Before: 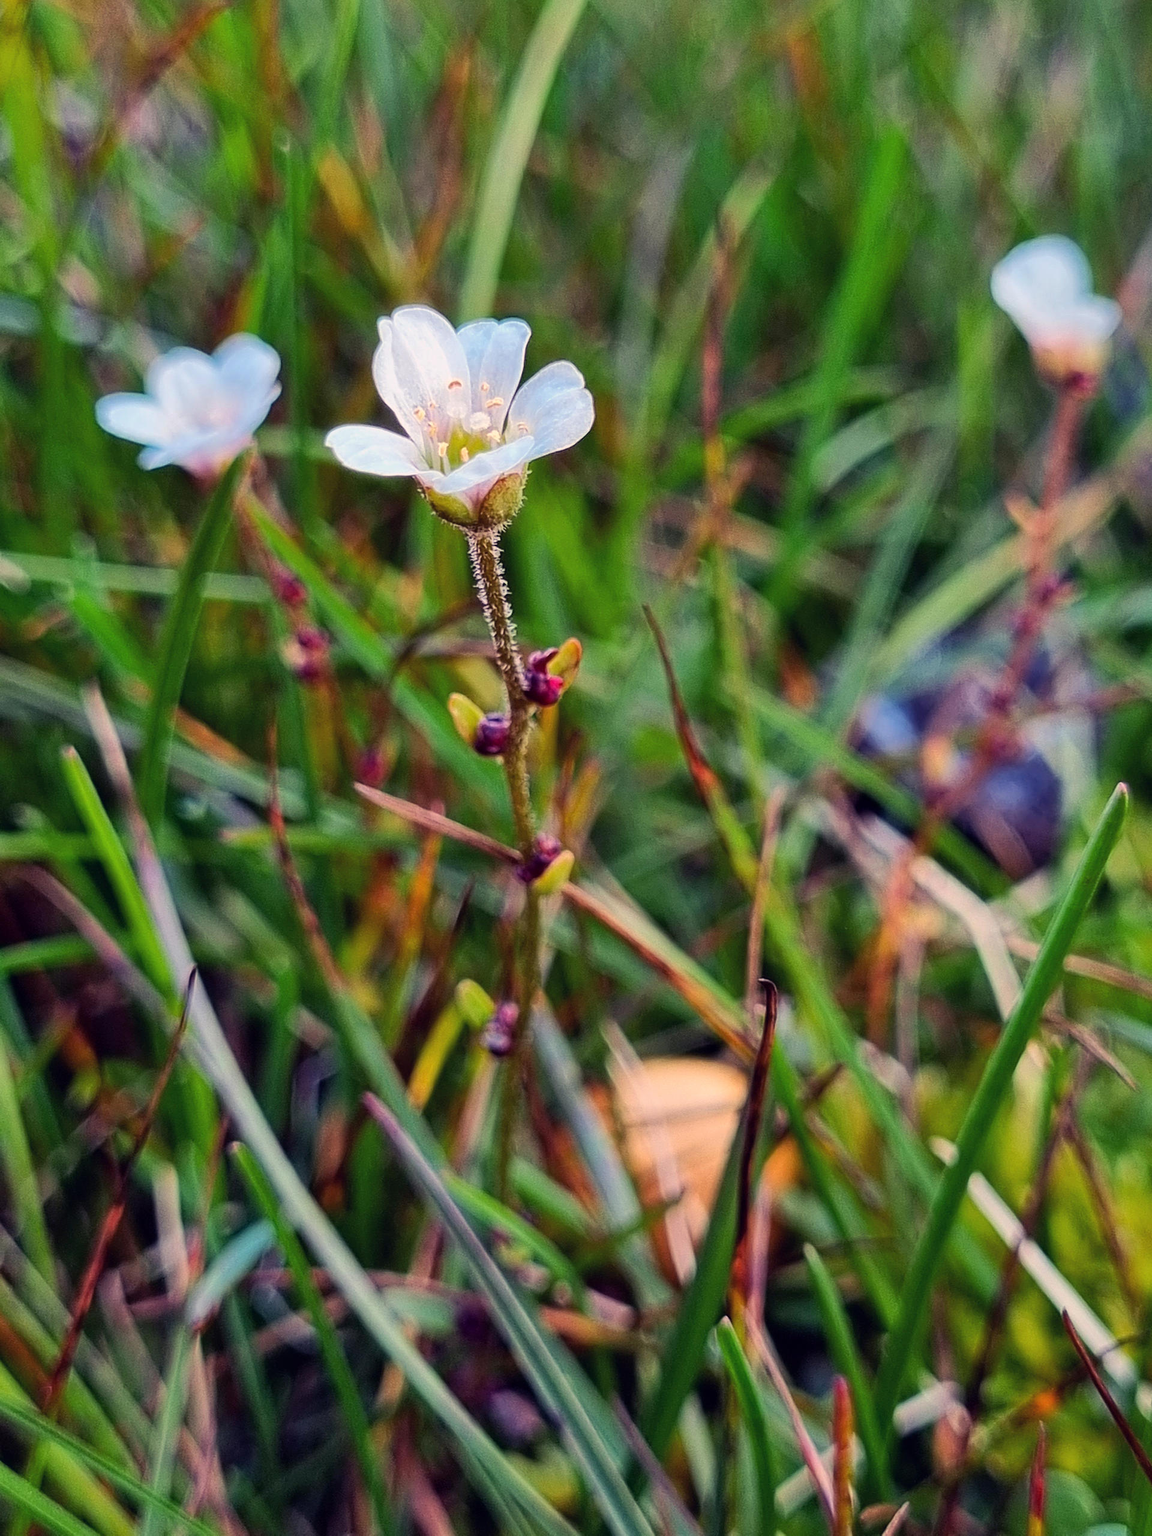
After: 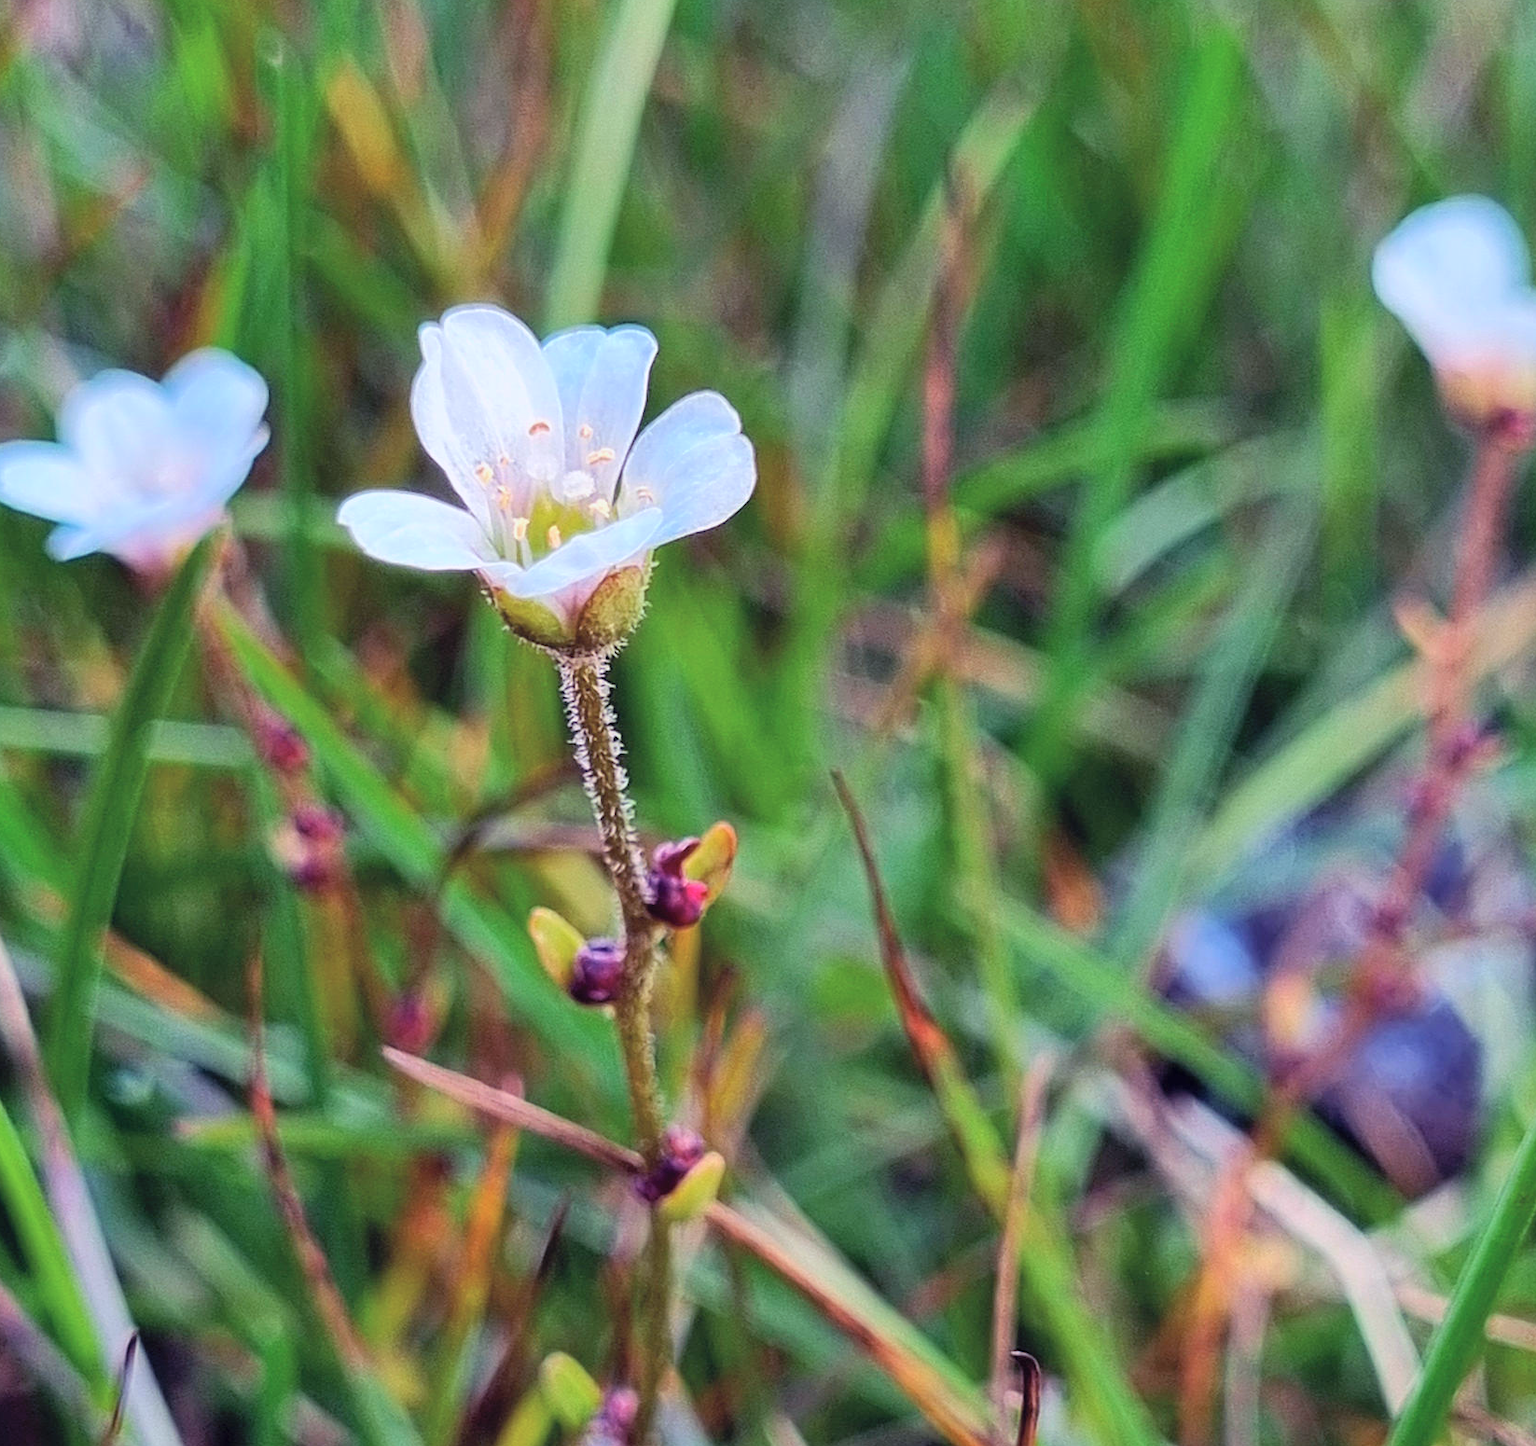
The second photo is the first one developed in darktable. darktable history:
crop and rotate: left 9.397%, top 7.135%, right 4.818%, bottom 32.273%
contrast brightness saturation: brightness 0.147
color calibration: illuminant as shot in camera, x 0.369, y 0.376, temperature 4325.6 K
